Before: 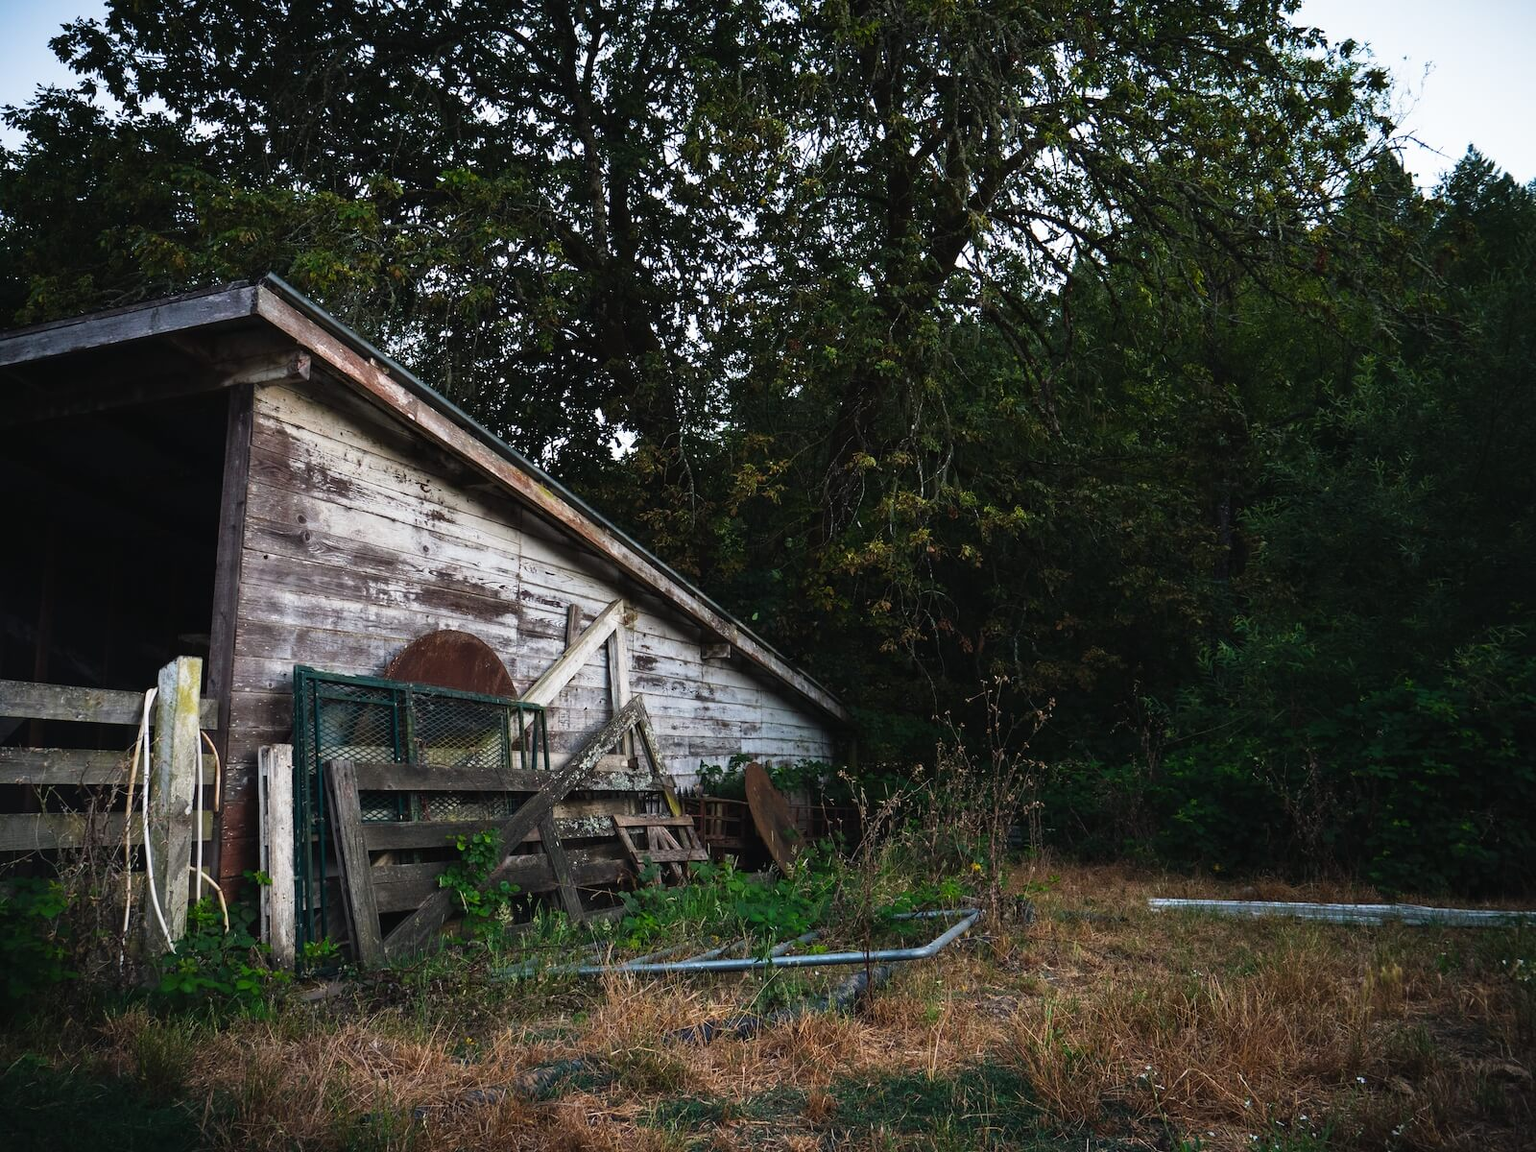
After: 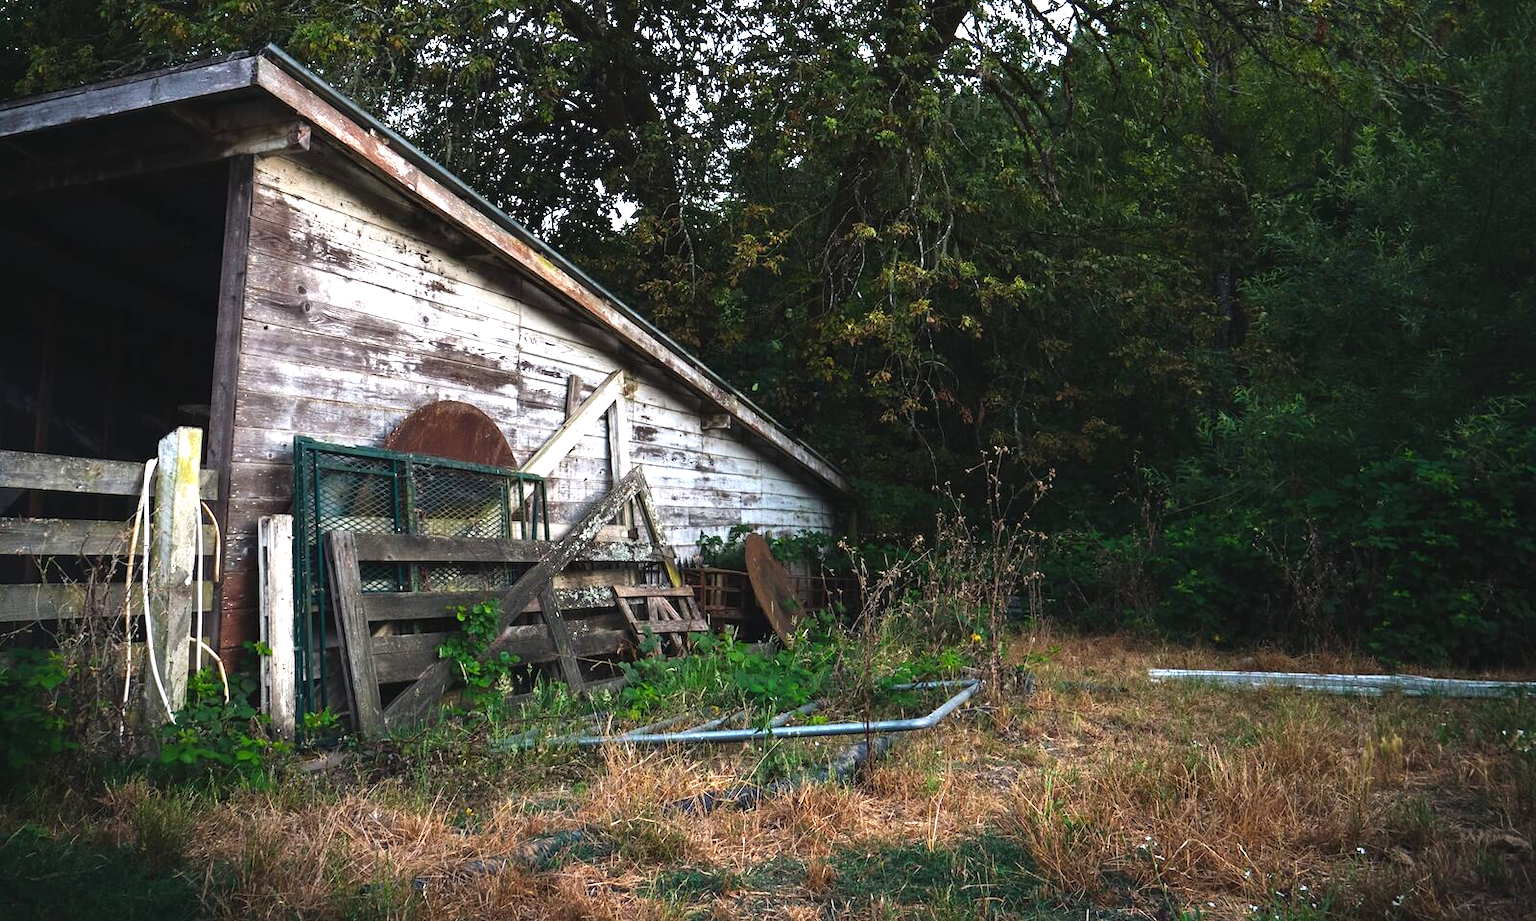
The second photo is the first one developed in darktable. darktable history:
crop and rotate: top 19.998%
exposure: exposure 0.935 EV, compensate highlight preservation false
